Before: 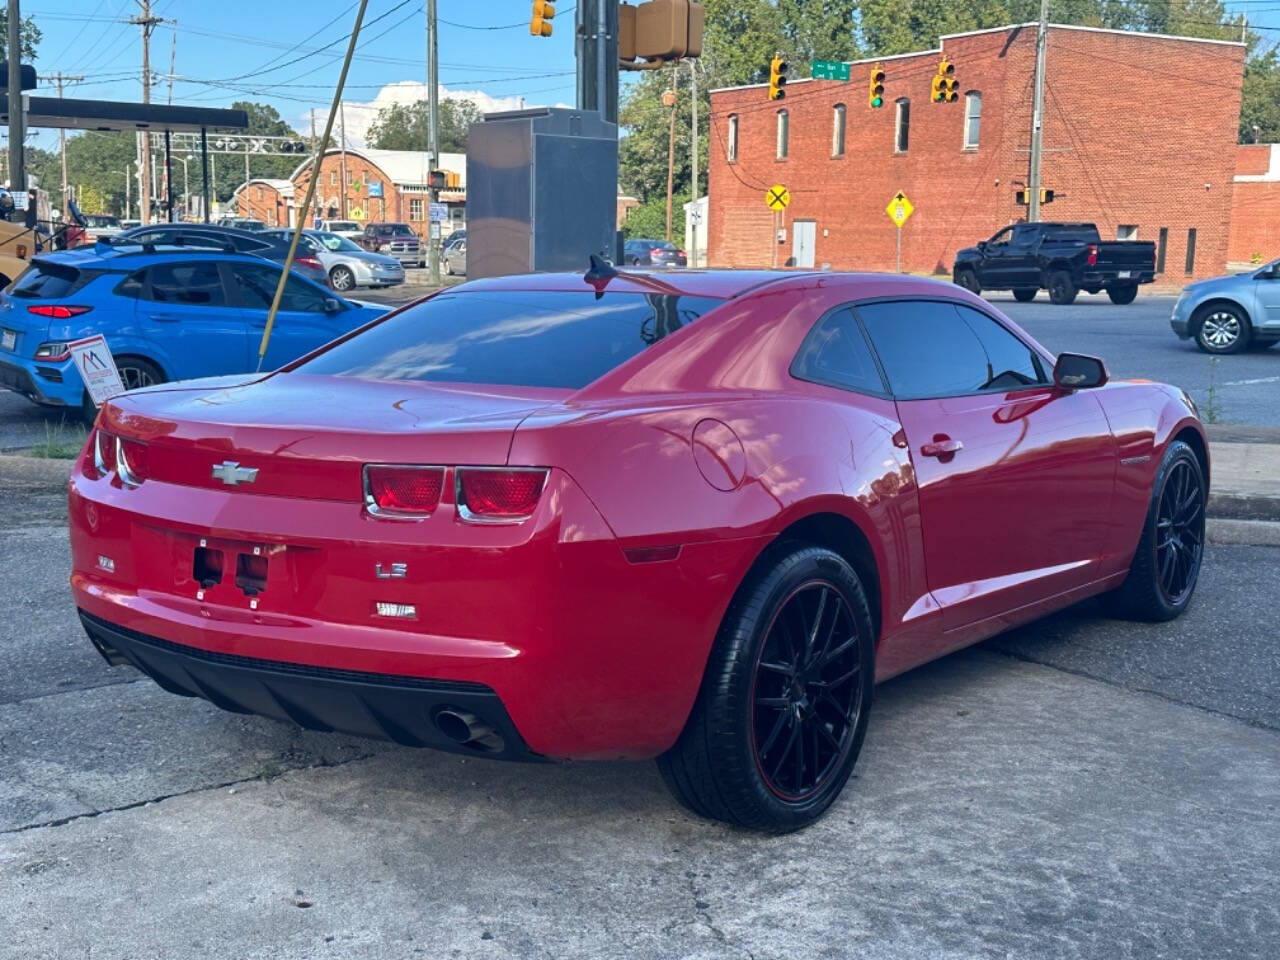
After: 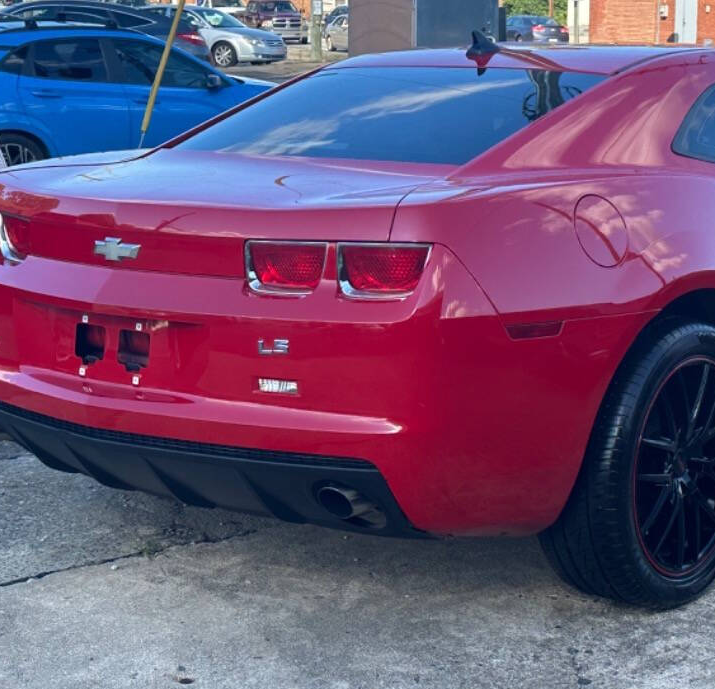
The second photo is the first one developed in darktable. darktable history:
crop: left 9.24%, top 23.417%, right 34.889%, bottom 4.761%
